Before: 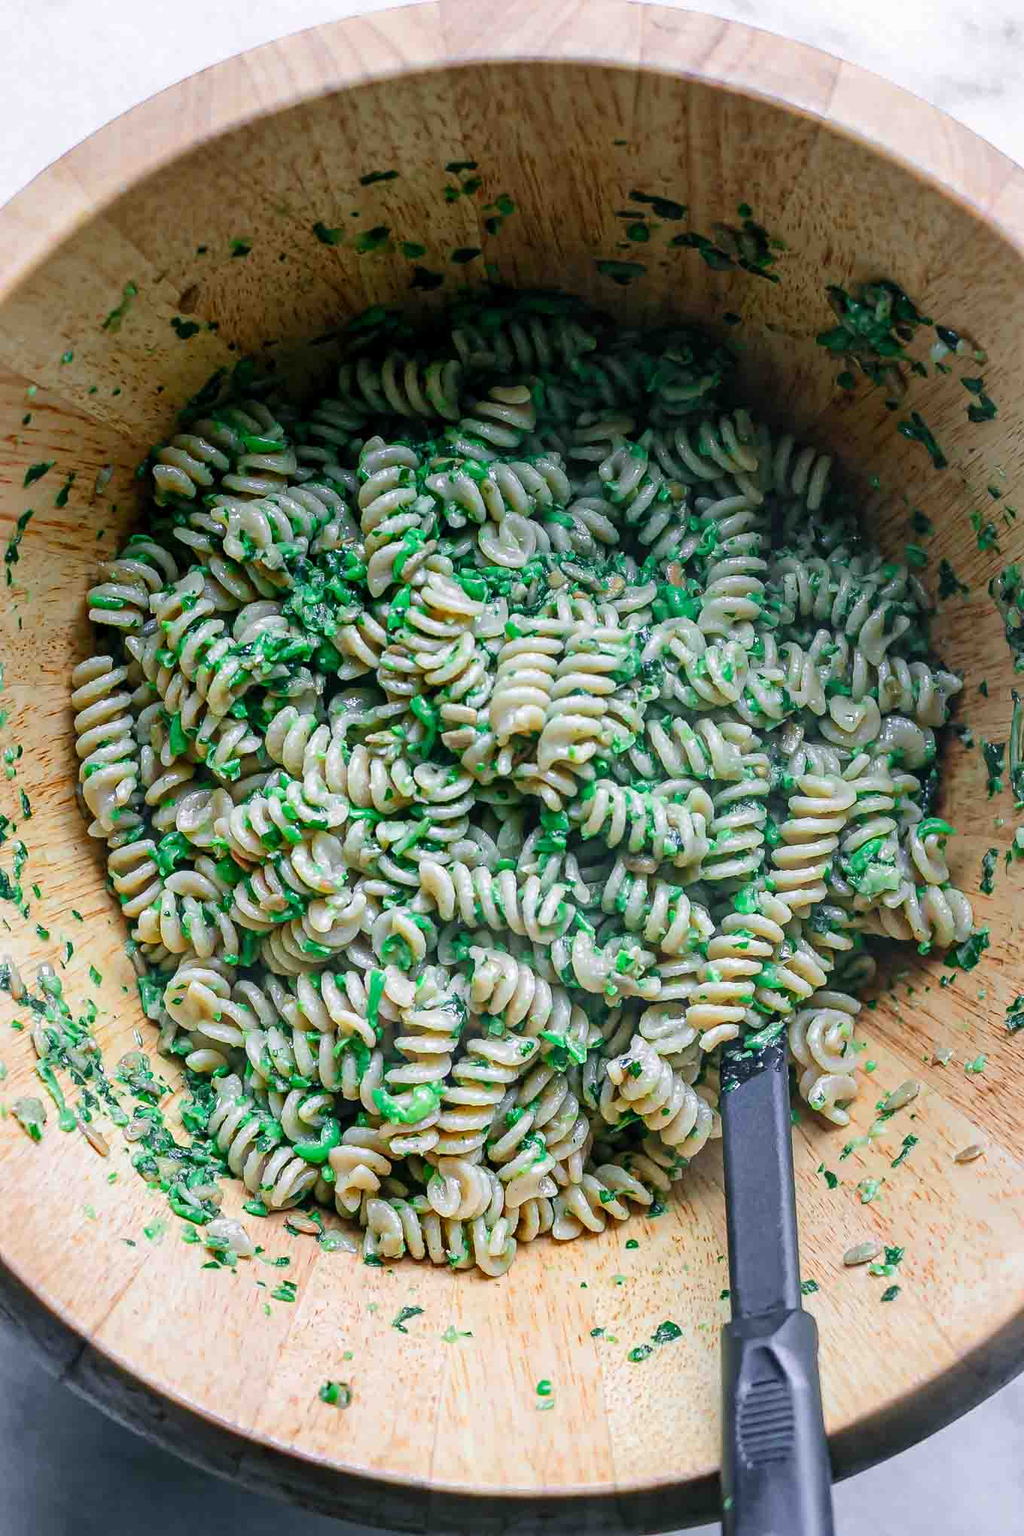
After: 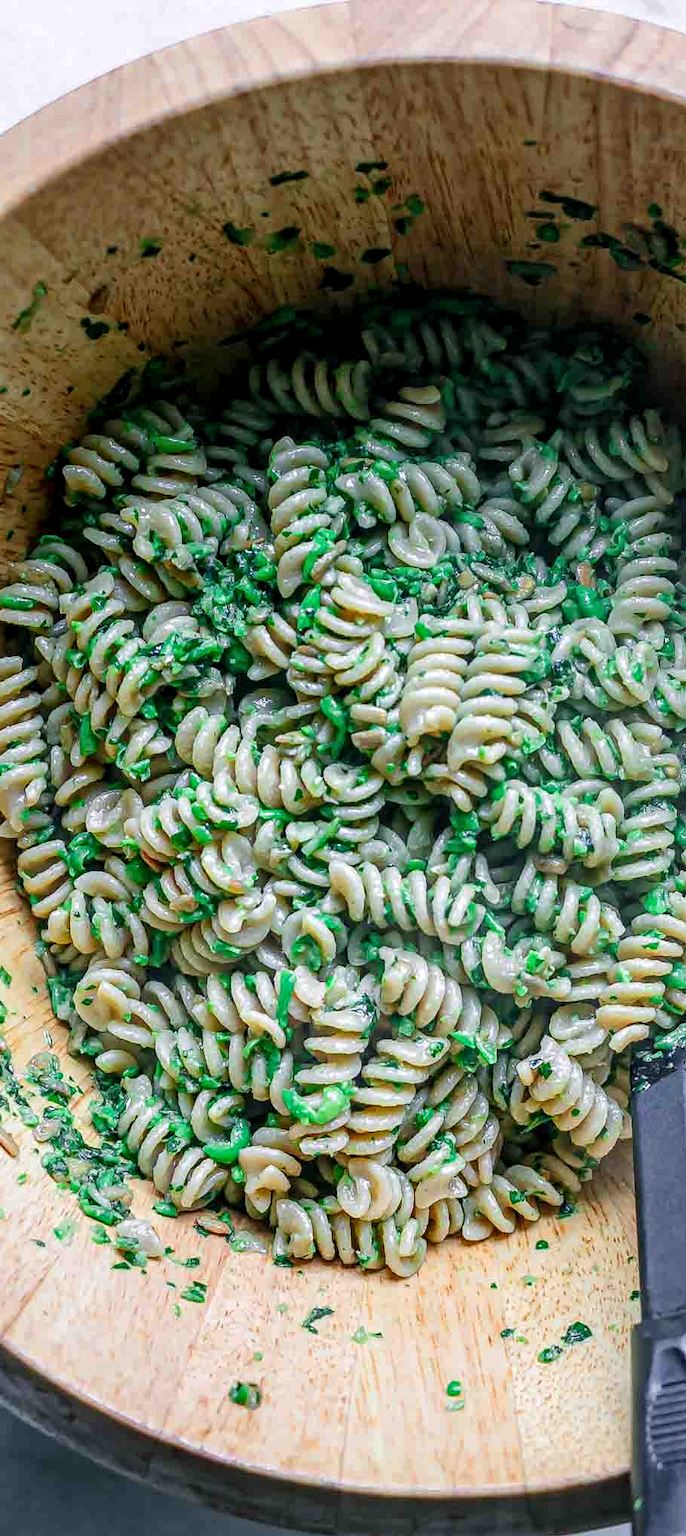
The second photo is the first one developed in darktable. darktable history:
crop and rotate: left 8.866%, right 24.133%
local contrast: on, module defaults
